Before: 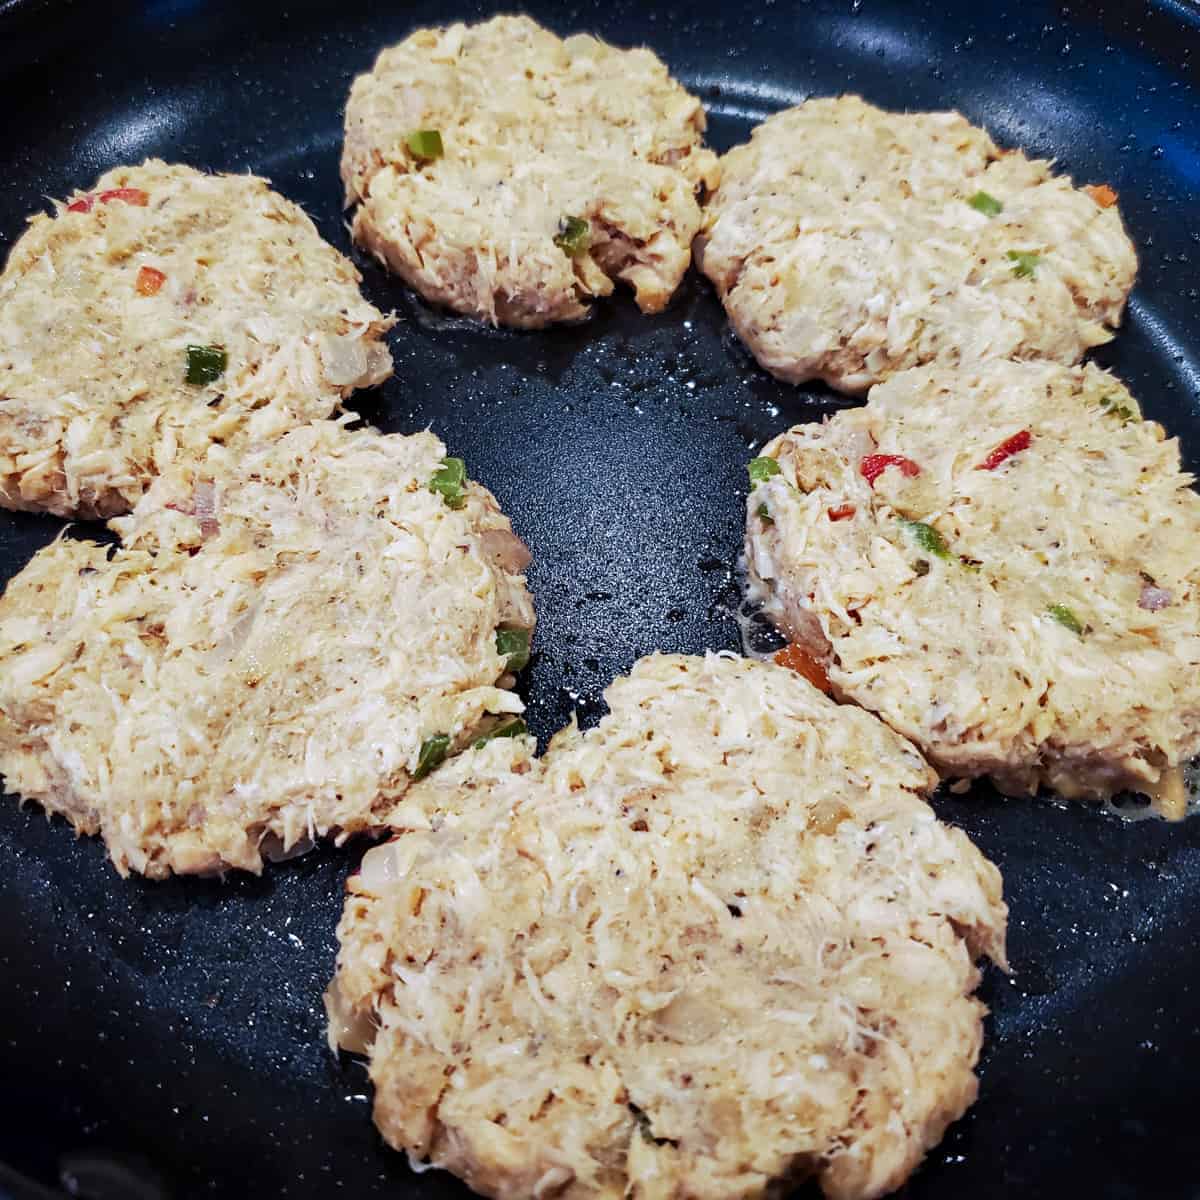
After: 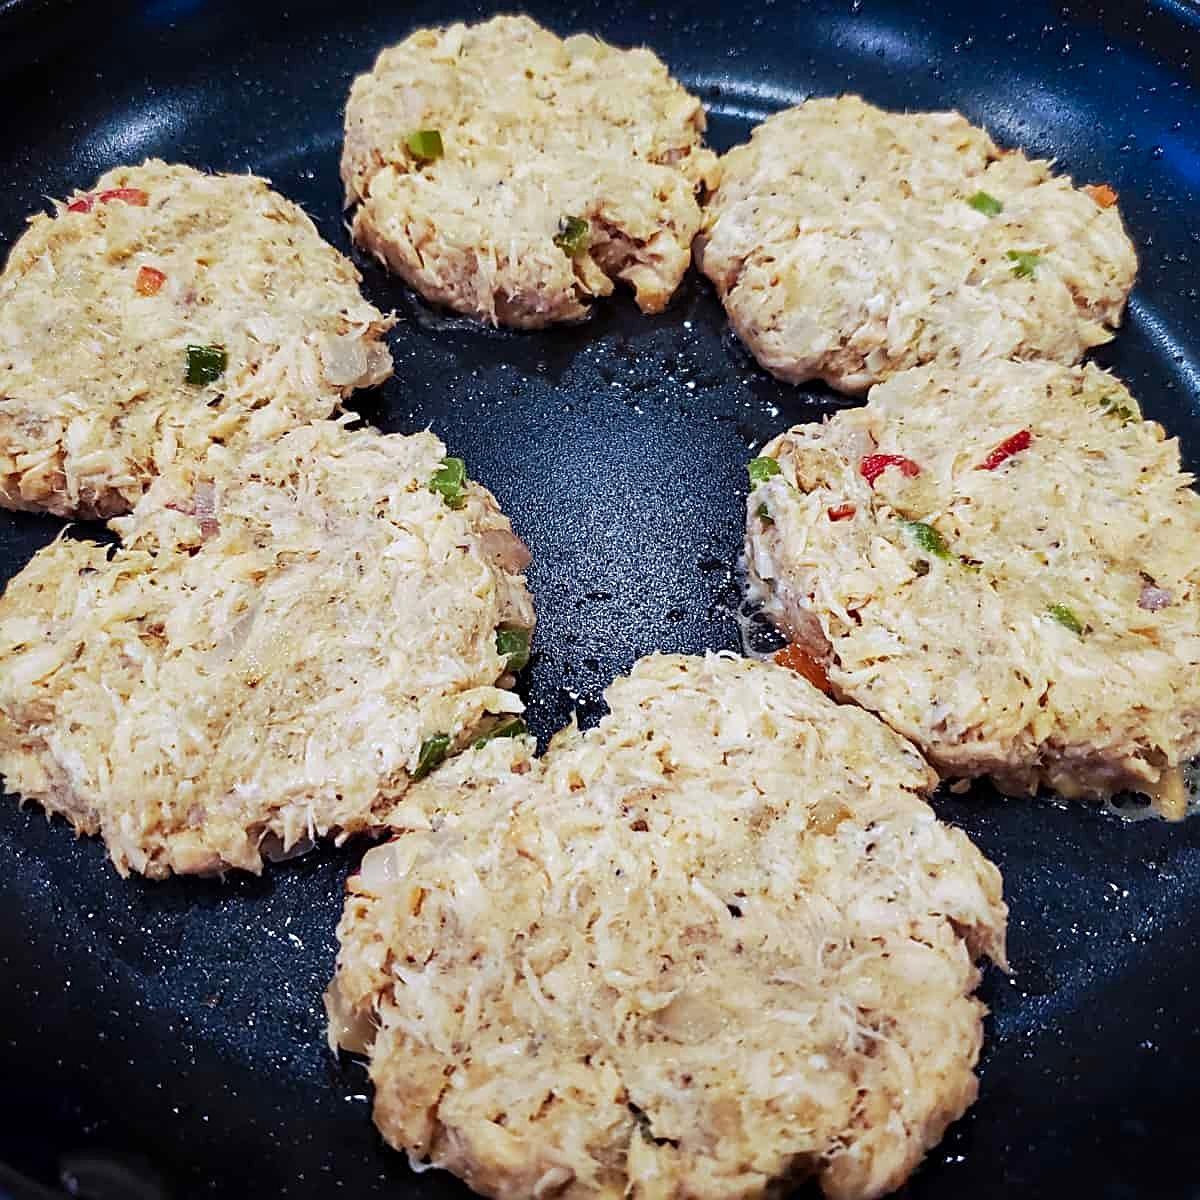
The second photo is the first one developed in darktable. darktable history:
color zones: curves: ch1 [(0, 0.469) (0.001, 0.469) (0.12, 0.446) (0.248, 0.469) (0.5, 0.5) (0.748, 0.5) (0.999, 0.469) (1, 0.469)]
sharpen: on, module defaults
contrast brightness saturation: saturation 0.18
